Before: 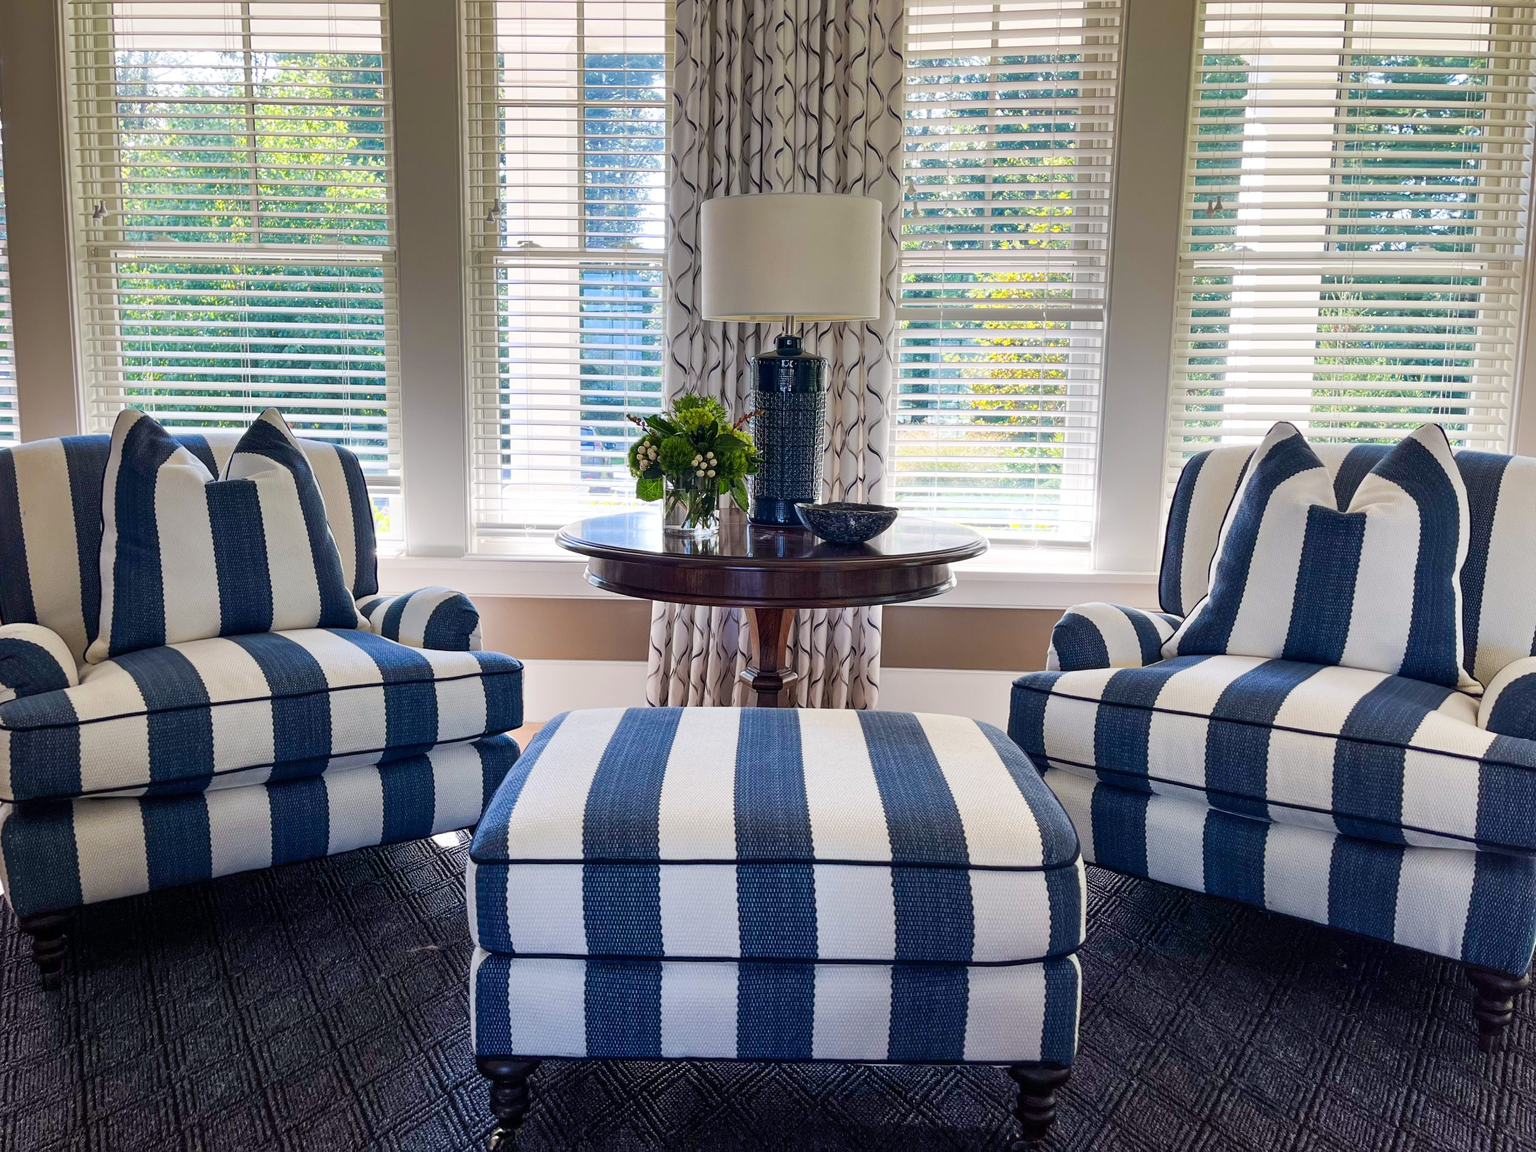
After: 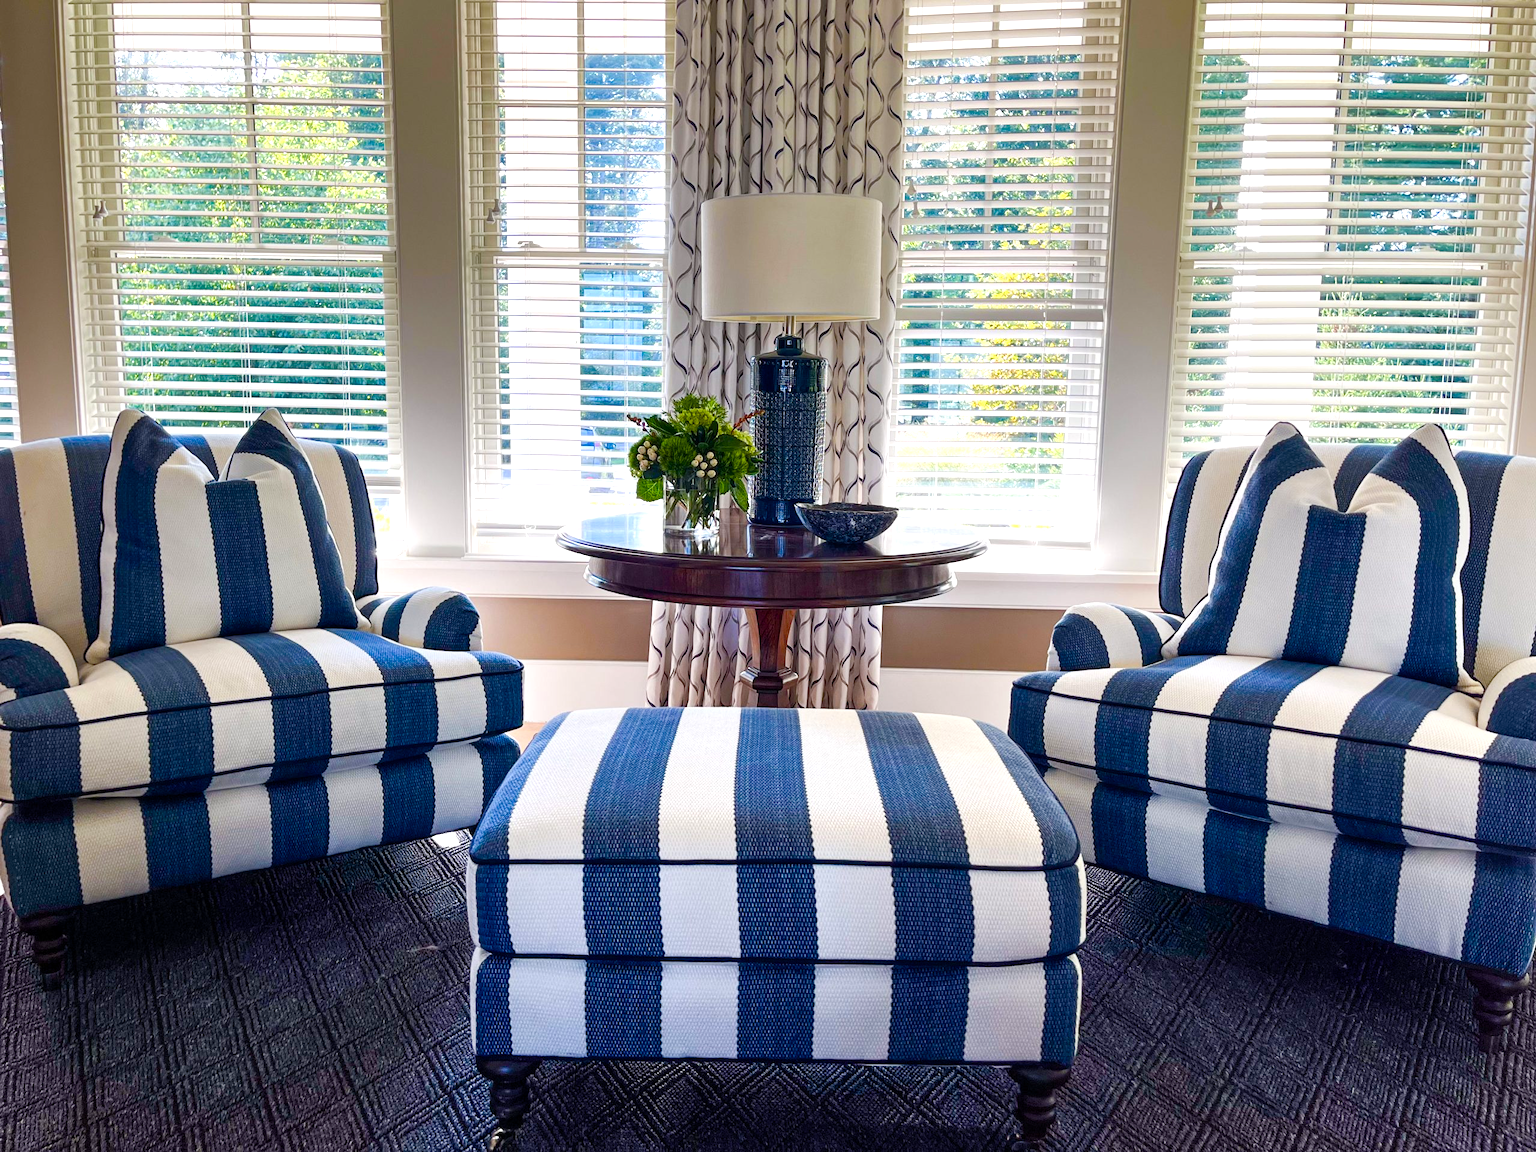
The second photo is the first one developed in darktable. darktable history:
exposure: exposure -0.021 EV, compensate highlight preservation false
color balance rgb: perceptual saturation grading › global saturation 25%, perceptual saturation grading › highlights -50%, perceptual saturation grading › shadows 30%, perceptual brilliance grading › global brilliance 12%, global vibrance 20%
